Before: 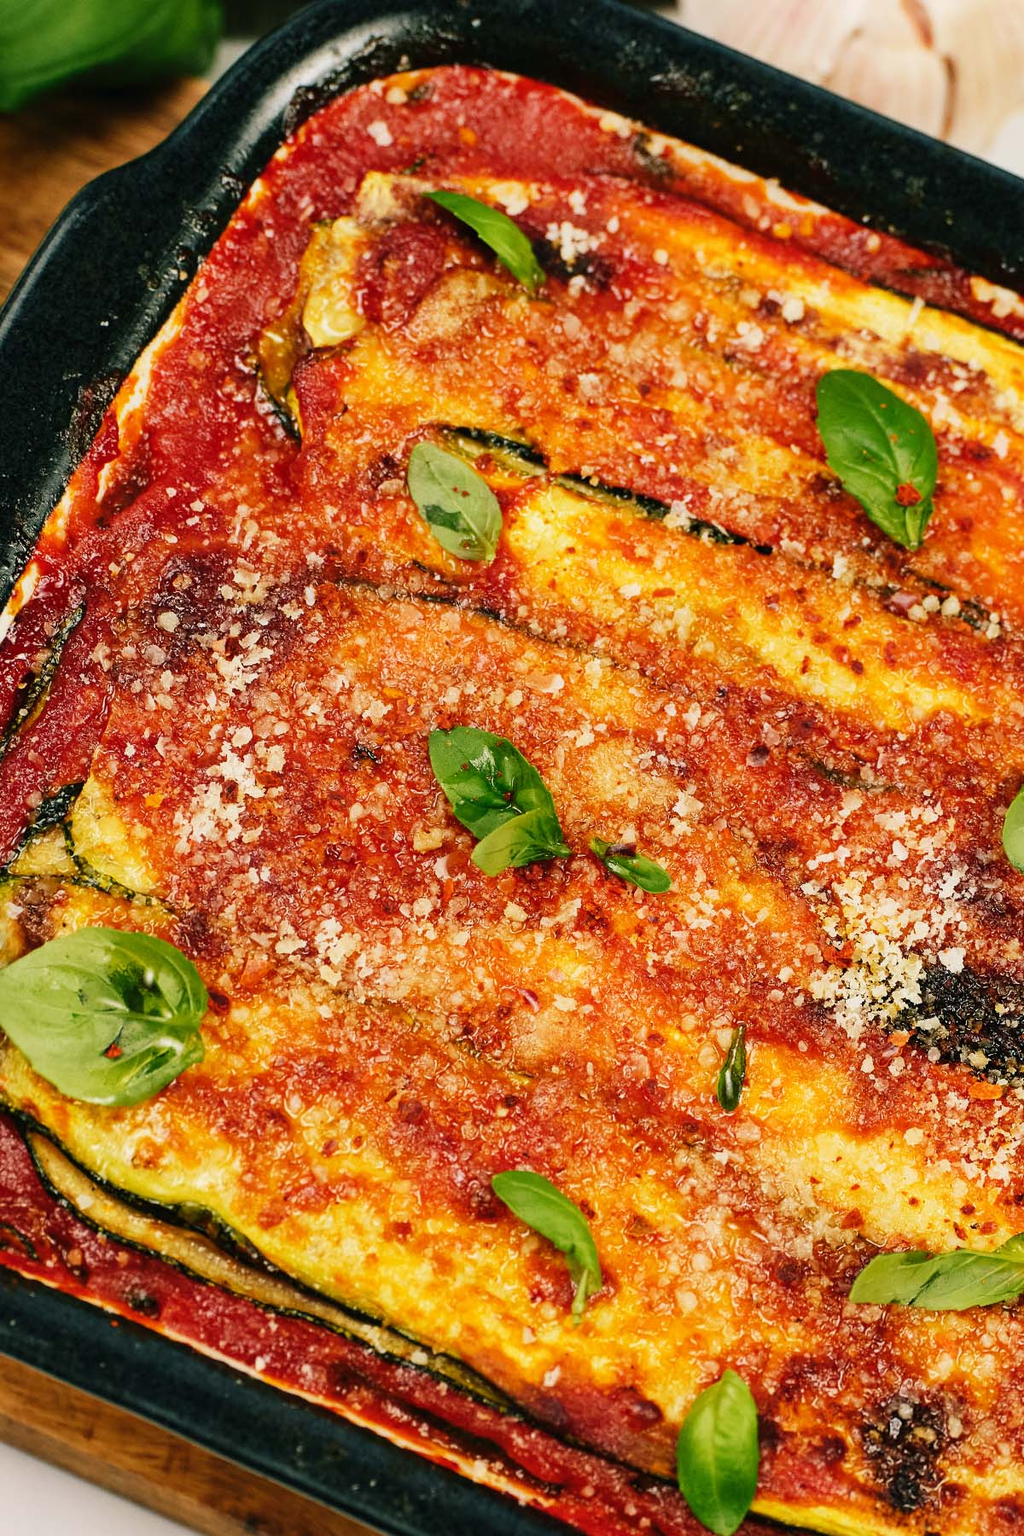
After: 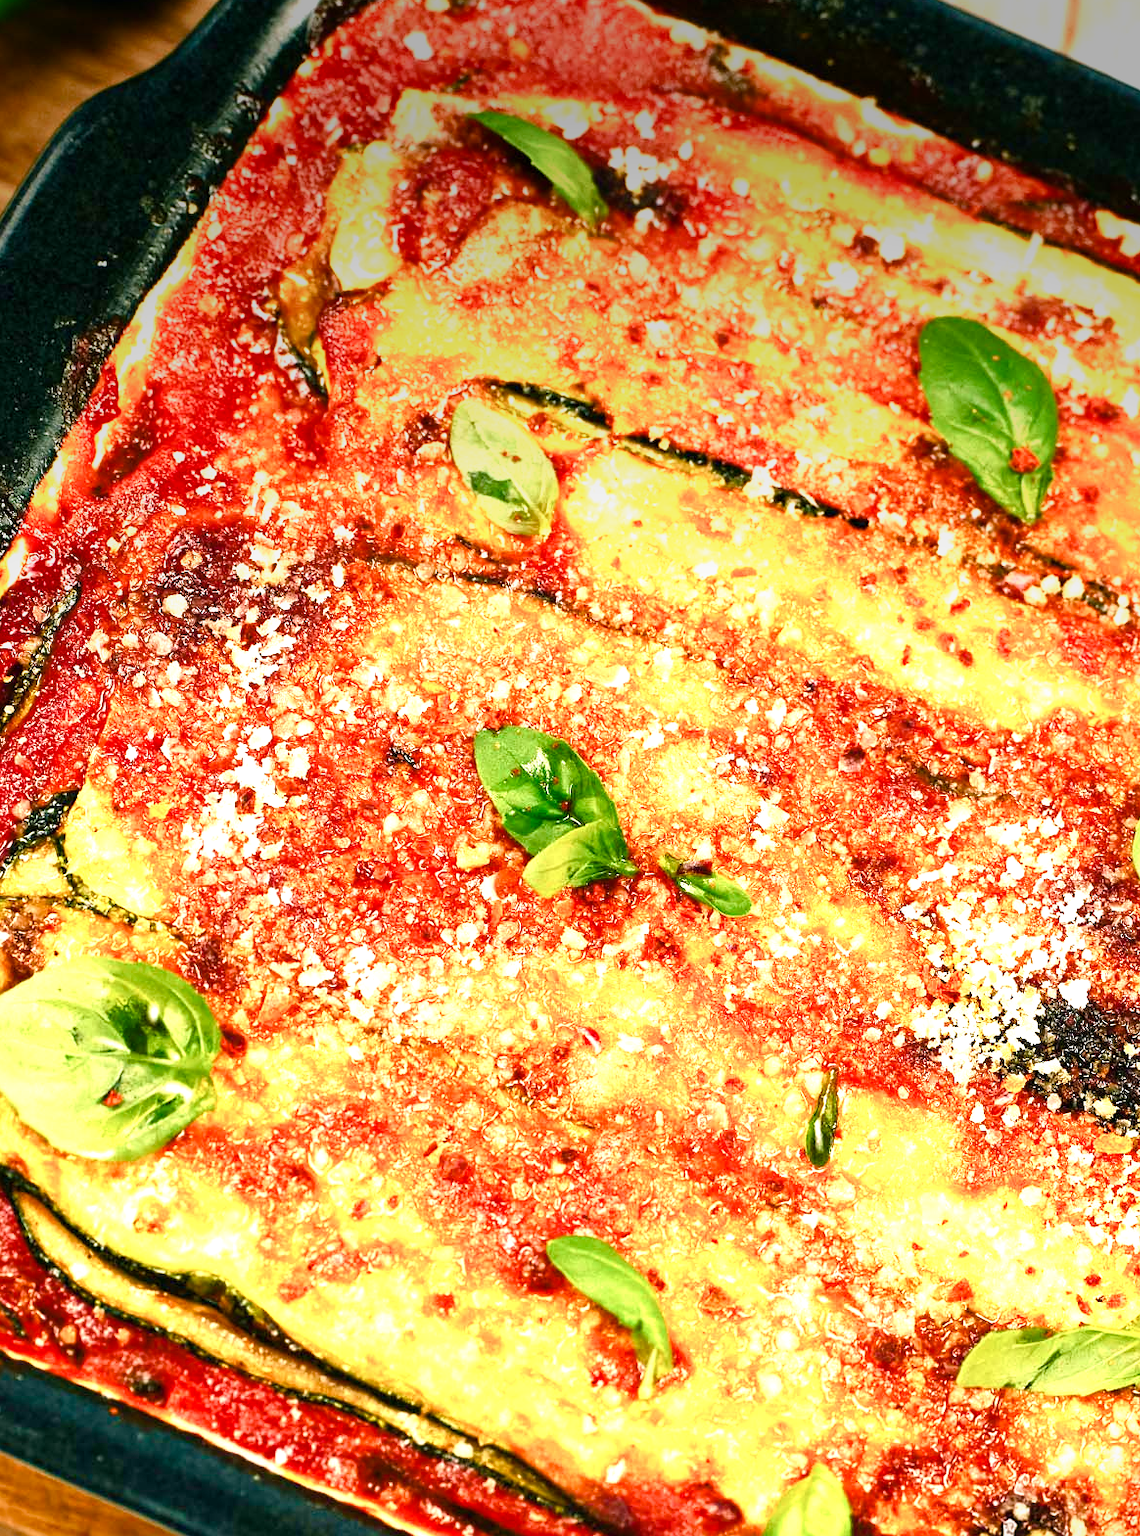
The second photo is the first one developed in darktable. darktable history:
crop: left 1.507%, top 6.147%, right 1.379%, bottom 6.637%
exposure: black level correction 0.001, exposure 0.955 EV, compensate exposure bias true, compensate highlight preservation false
color balance rgb: linear chroma grading › shadows 32%, linear chroma grading › global chroma -2%, linear chroma grading › mid-tones 4%, perceptual saturation grading › global saturation -2%, perceptual saturation grading › highlights -8%, perceptual saturation grading › mid-tones 8%, perceptual saturation grading › shadows 4%, perceptual brilliance grading › highlights 8%, perceptual brilliance grading › mid-tones 4%, perceptual brilliance grading › shadows 2%, global vibrance 16%, saturation formula JzAzBz (2021)
velvia: on, module defaults
vignetting: fall-off start 97.52%, fall-off radius 100%, brightness -0.574, saturation 0, center (-0.027, 0.404), width/height ratio 1.368, unbound false
